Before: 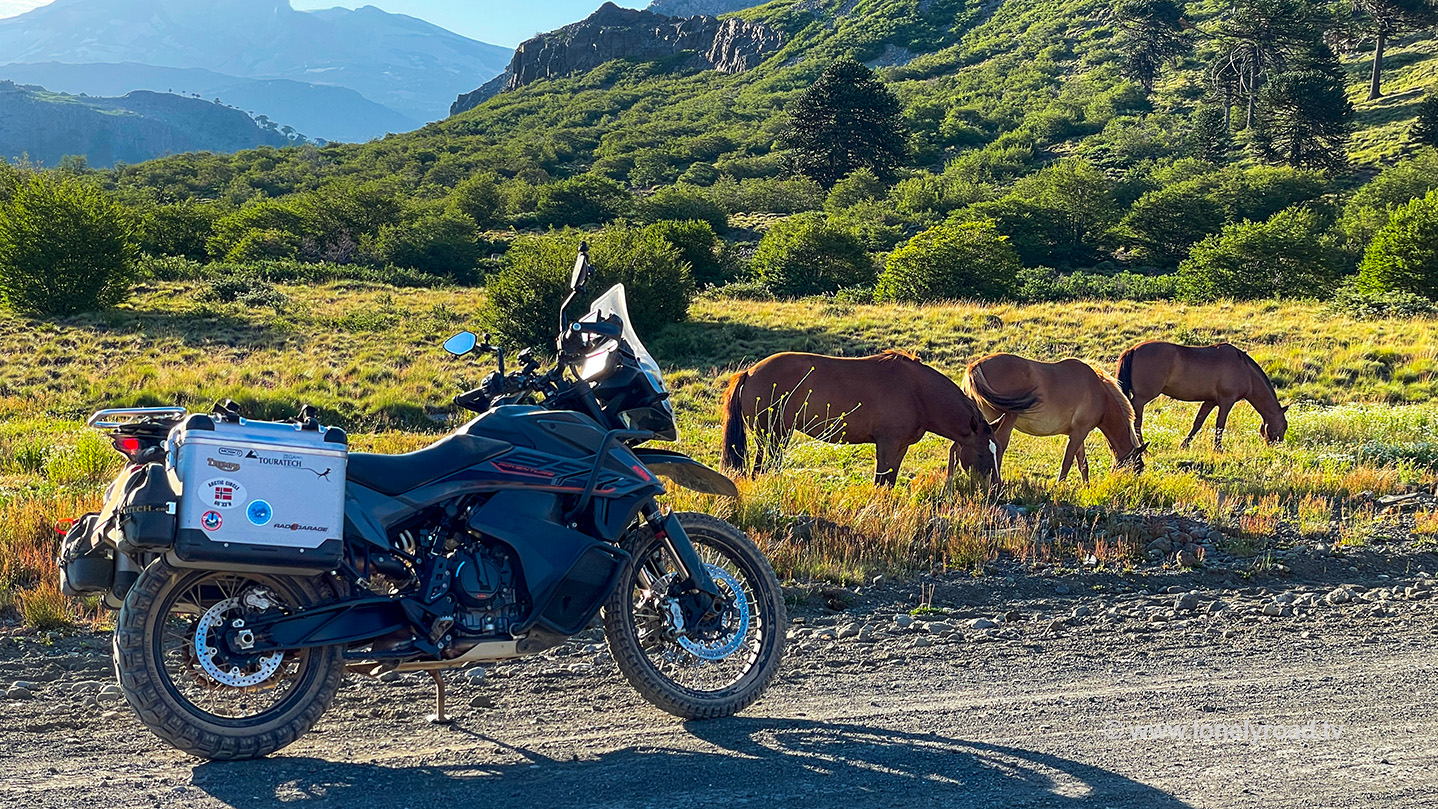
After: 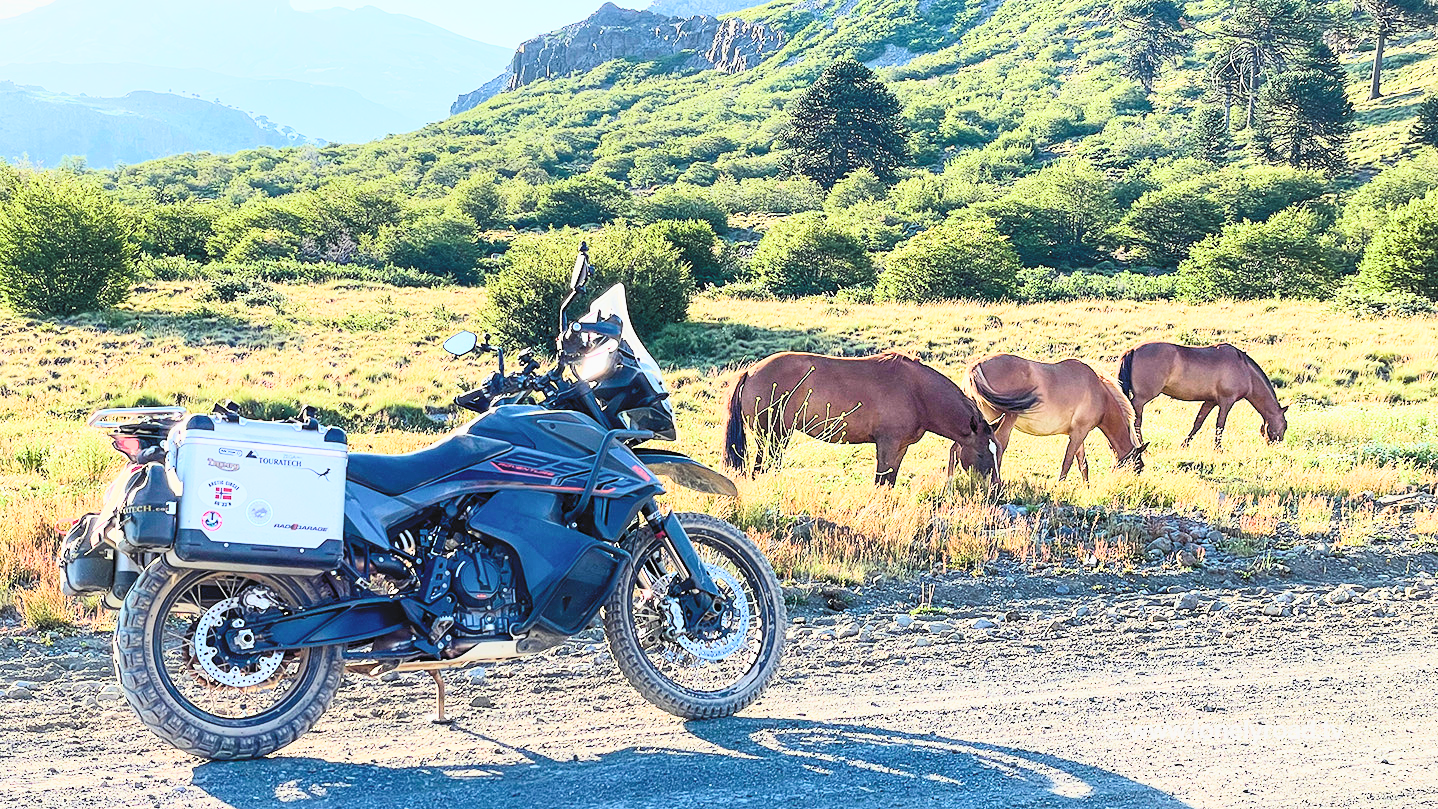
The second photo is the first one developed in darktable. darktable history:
color balance rgb: shadows lift › chroma 0.674%, shadows lift › hue 114.41°, perceptual saturation grading › global saturation -0.147%, perceptual saturation grading › highlights -8.336%, perceptual saturation grading › mid-tones 18.886%, perceptual saturation grading › shadows 28.763%, global vibrance 11.126%
exposure: black level correction 0.001, exposure 1.399 EV, compensate highlight preservation false
contrast brightness saturation: contrast 0.379, brightness 0.511
filmic rgb: black relative exposure -6.83 EV, white relative exposure 5.91 EV, hardness 2.71, color science v5 (2021), contrast in shadows safe, contrast in highlights safe
